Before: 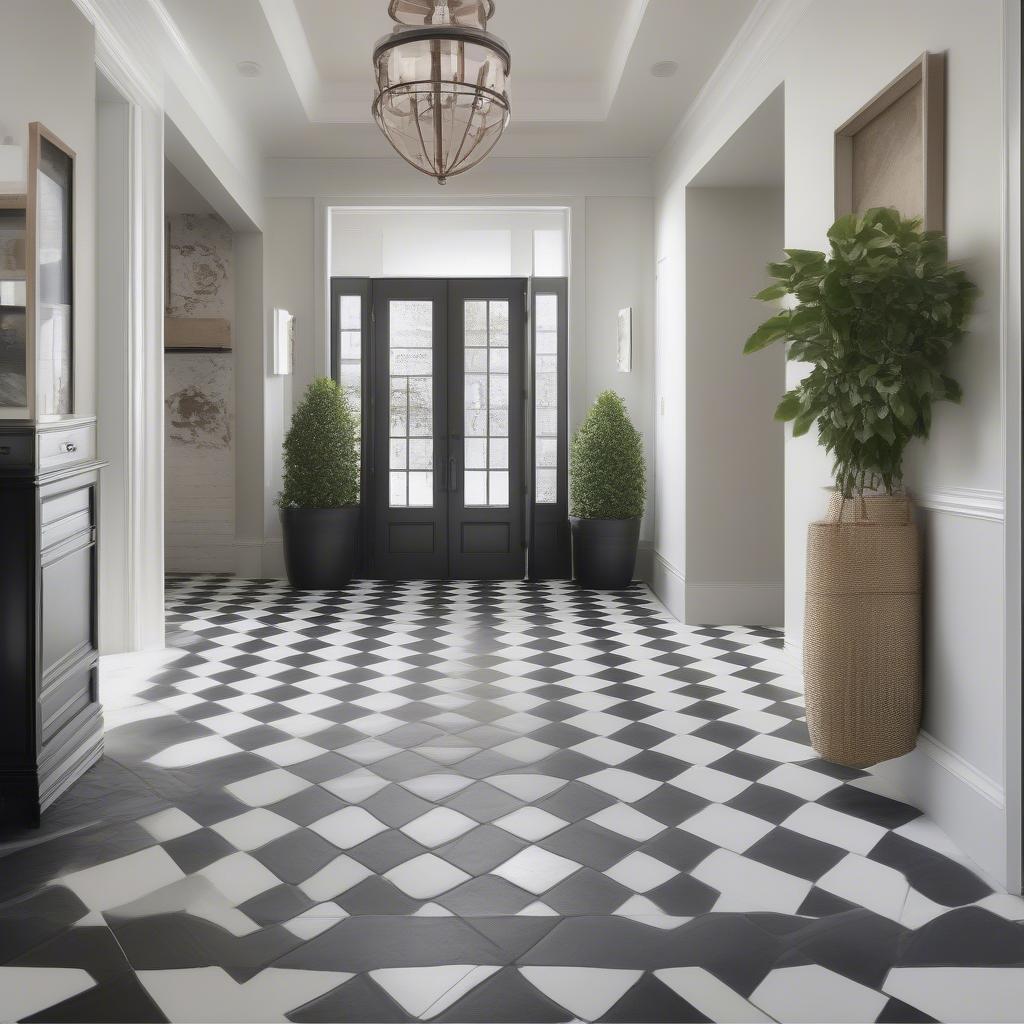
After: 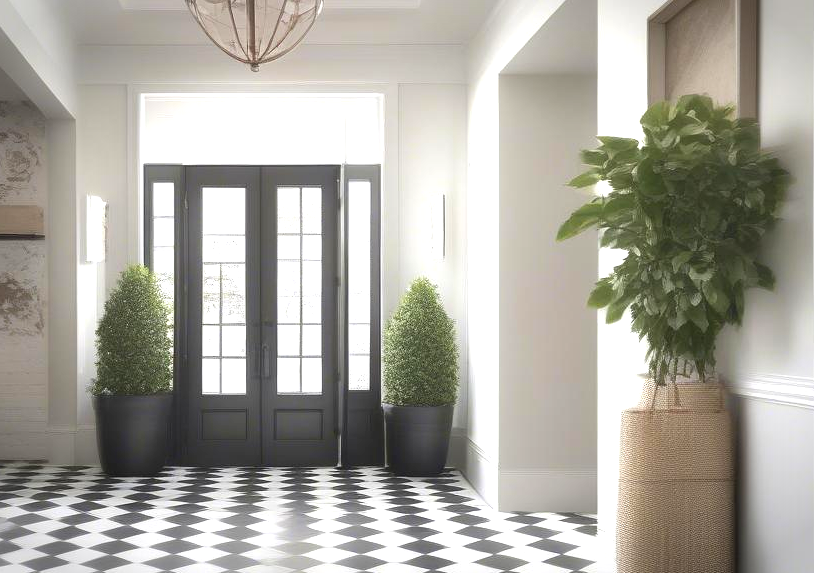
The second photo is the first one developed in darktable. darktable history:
exposure: black level correction 0, exposure 0.952 EV, compensate exposure bias true, compensate highlight preservation false
vignetting: saturation -0.031, automatic ratio true
crop: left 18.348%, top 11.122%, right 2.095%, bottom 32.837%
tone equalizer: on, module defaults
